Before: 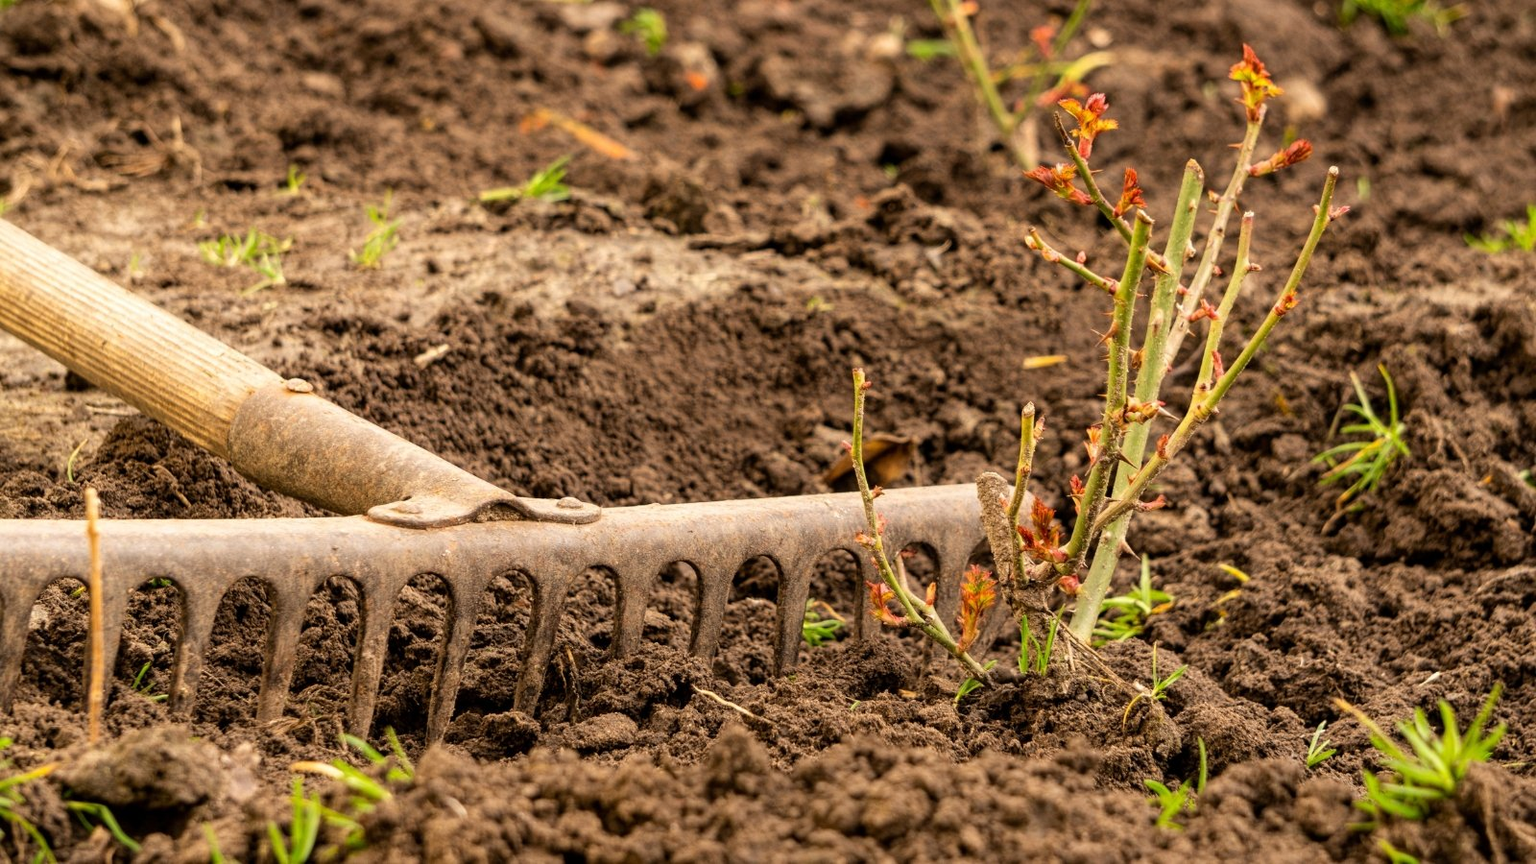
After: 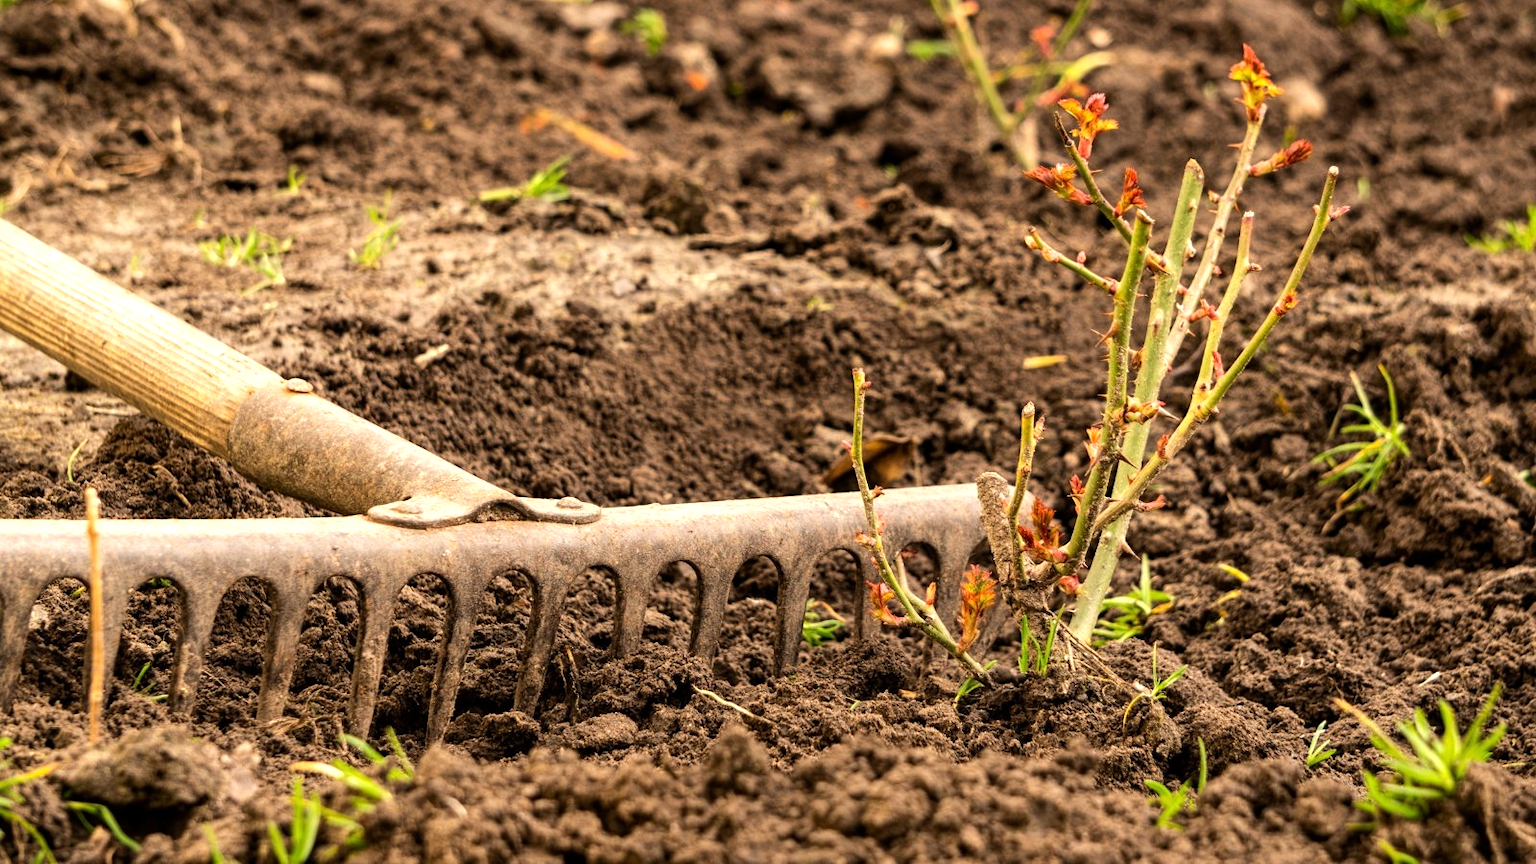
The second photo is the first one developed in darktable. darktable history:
tone equalizer: -8 EV -0.444 EV, -7 EV -0.37 EV, -6 EV -0.313 EV, -5 EV -0.232 EV, -3 EV 0.211 EV, -2 EV 0.333 EV, -1 EV 0.392 EV, +0 EV 0.387 EV, edges refinement/feathering 500, mask exposure compensation -1.57 EV, preserve details no
